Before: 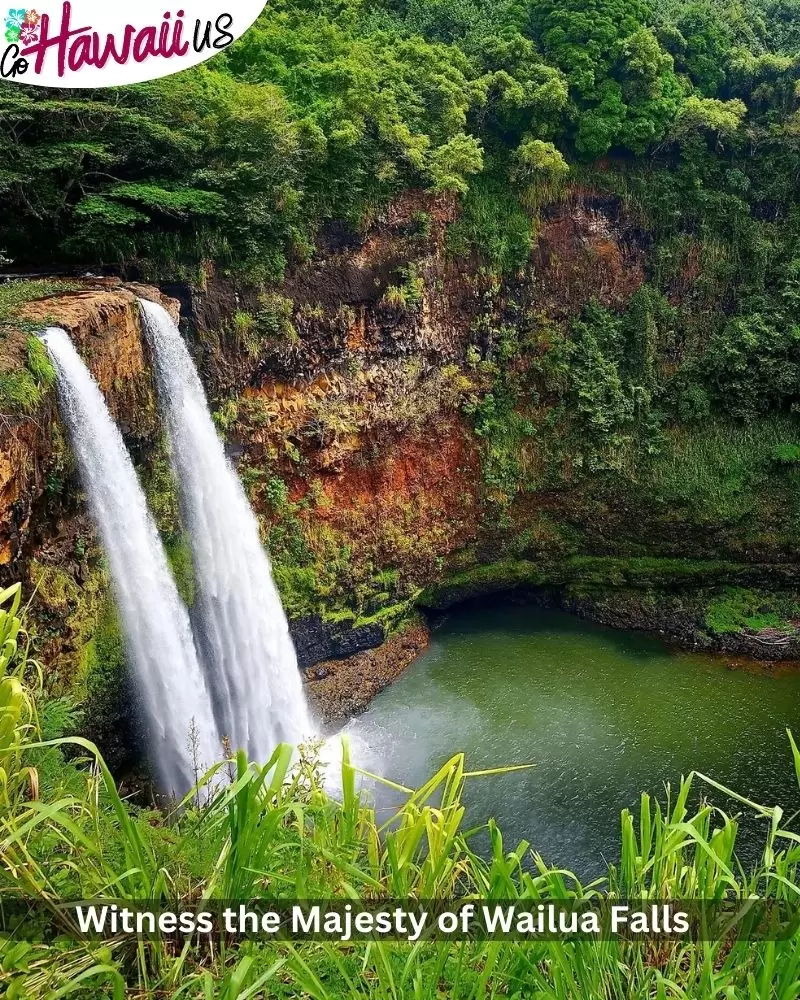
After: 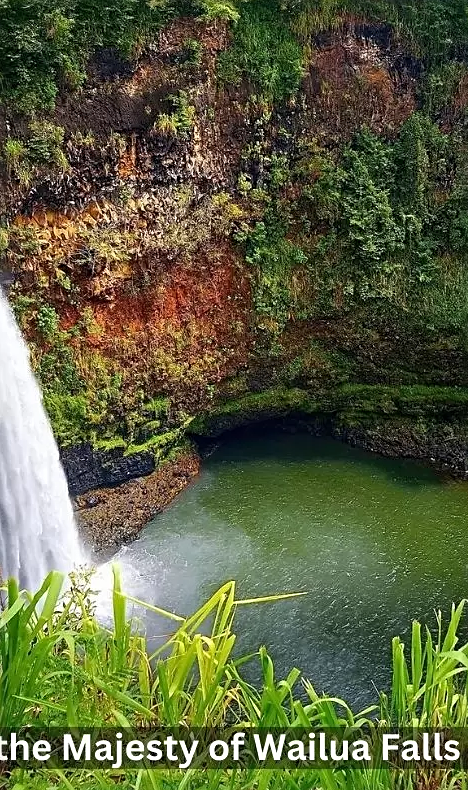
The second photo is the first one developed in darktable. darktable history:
sharpen: radius 2.187, amount 0.381, threshold 0.248
crop and rotate: left 28.687%, top 17.258%, right 12.74%, bottom 3.742%
